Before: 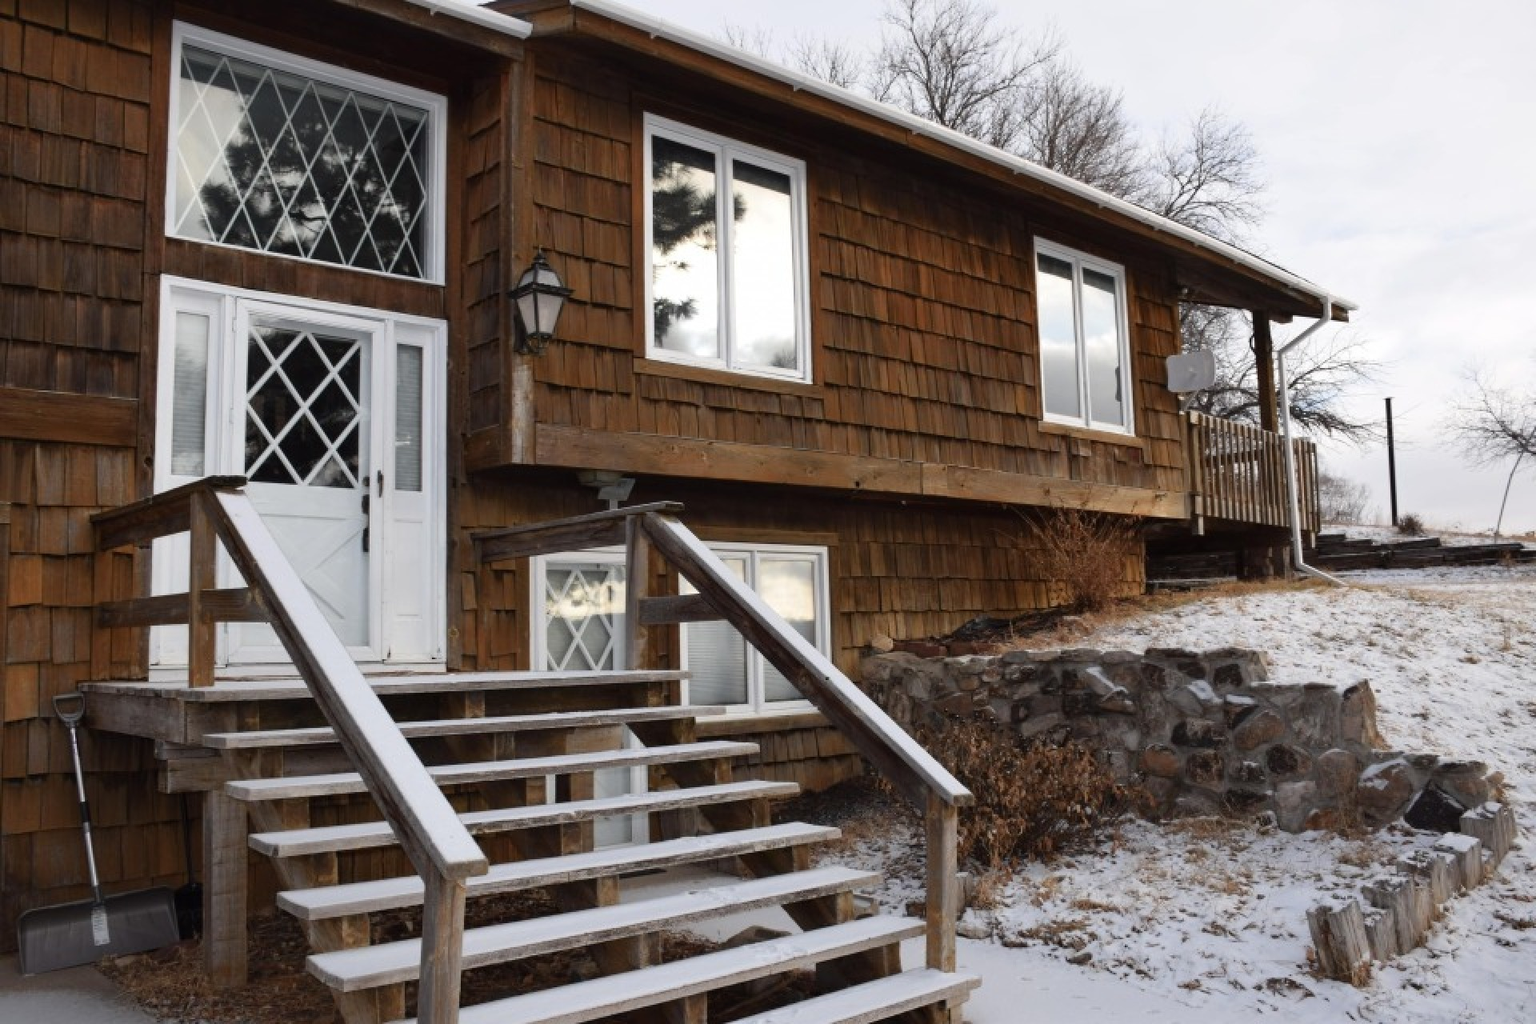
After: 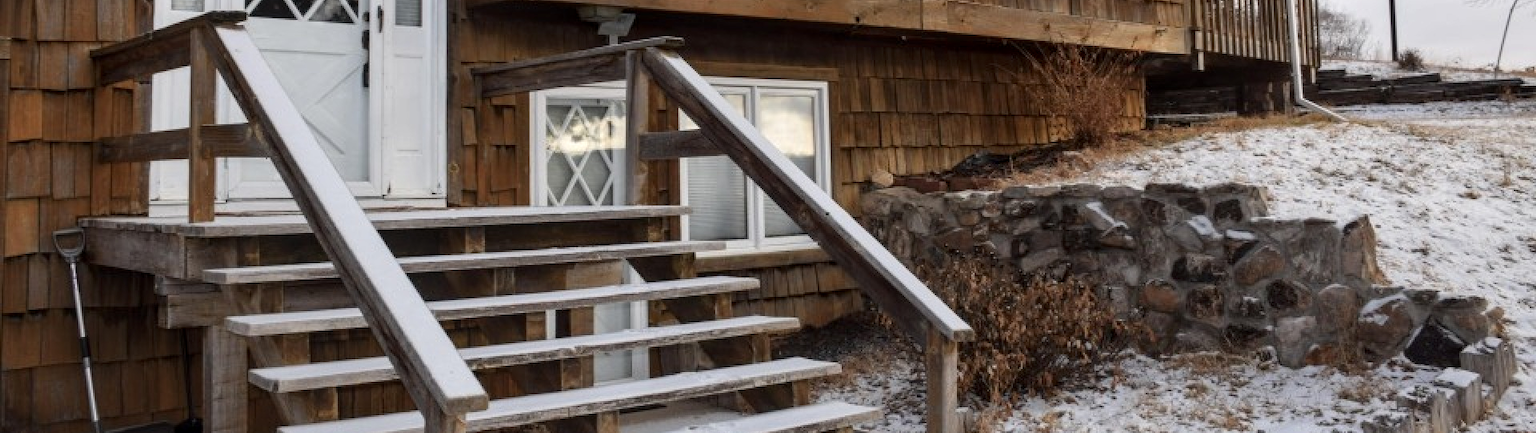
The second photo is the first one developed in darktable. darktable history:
local contrast: on, module defaults
crop: top 45.441%, bottom 12.193%
